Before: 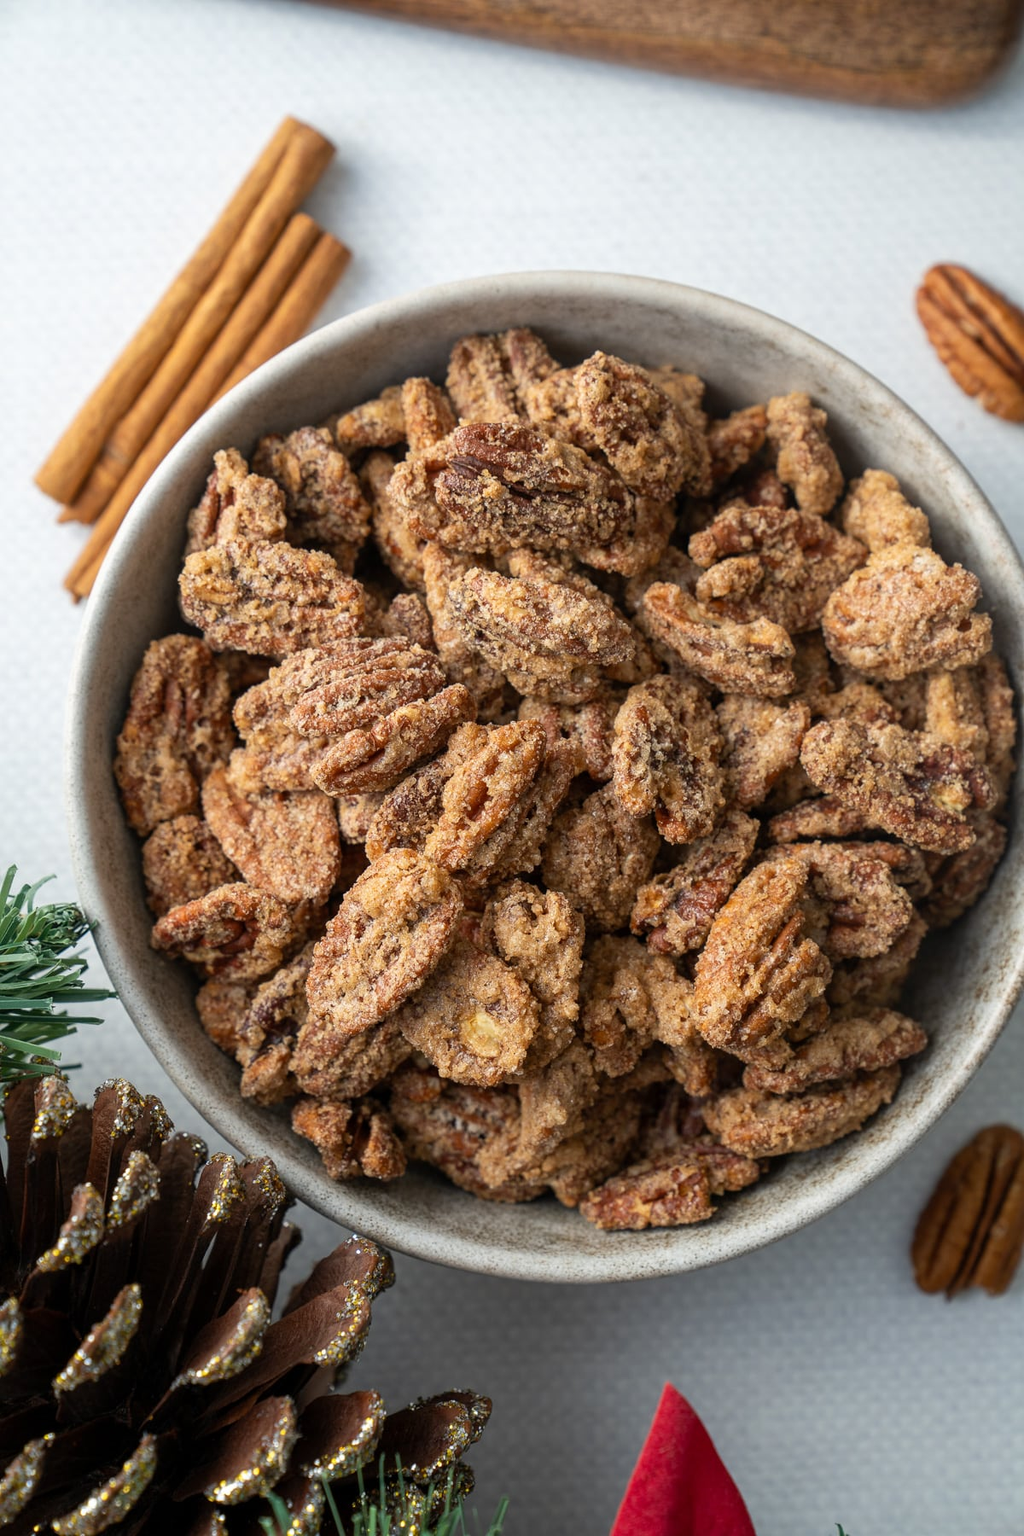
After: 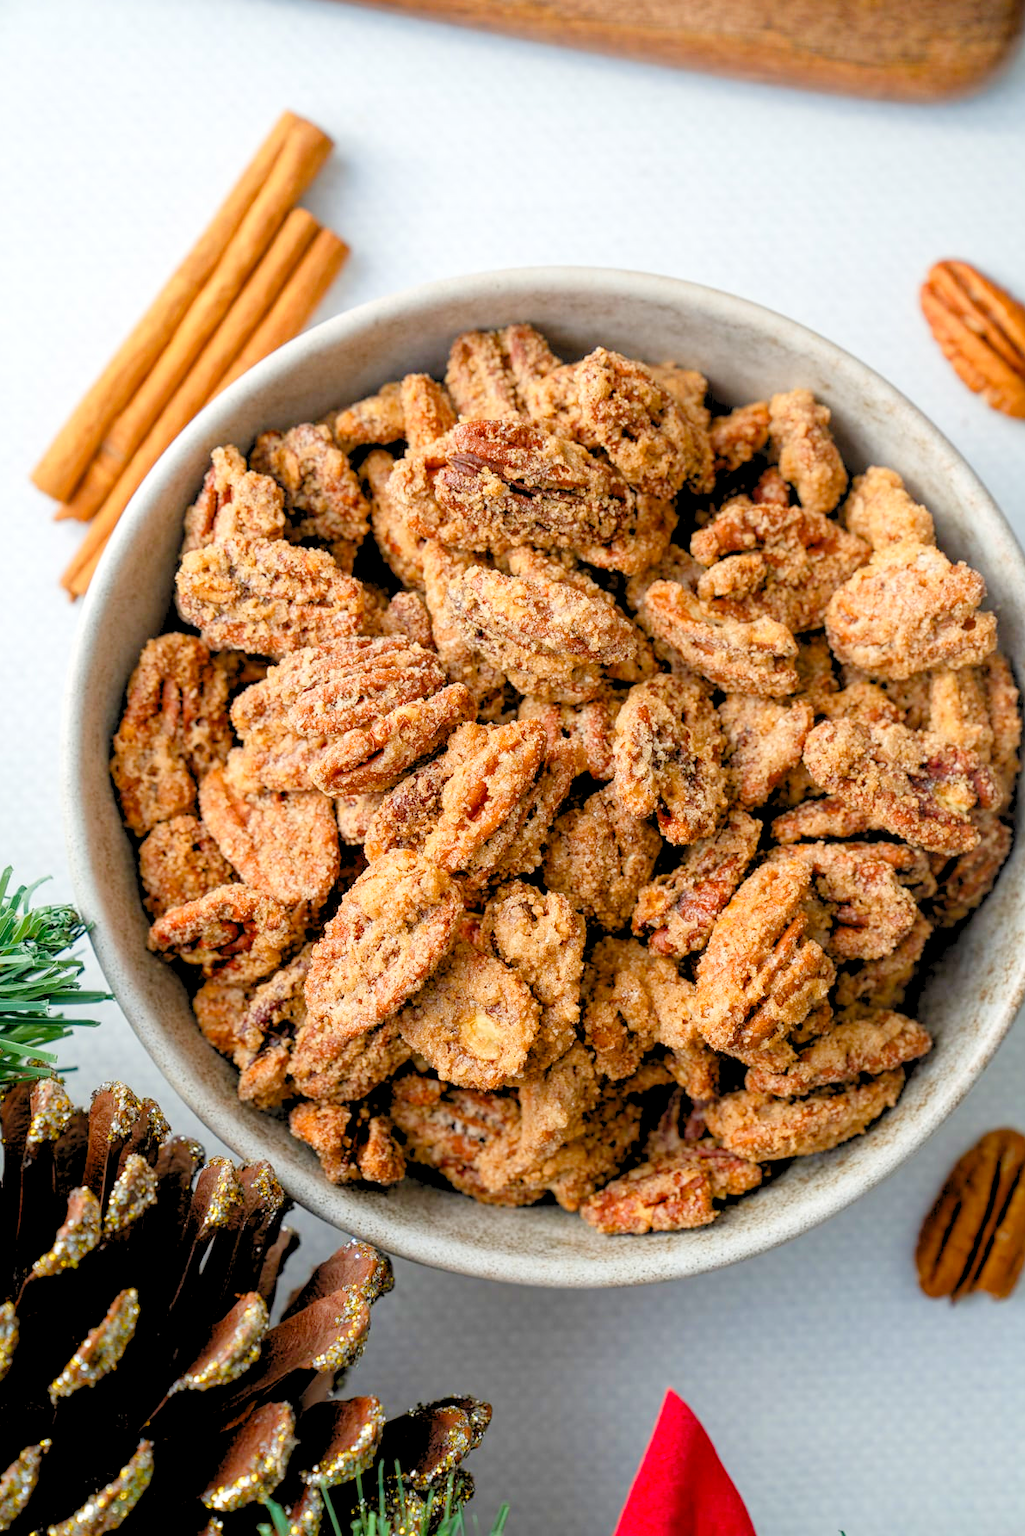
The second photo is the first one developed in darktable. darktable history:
color balance rgb: perceptual saturation grading › global saturation 20%, perceptual saturation grading › highlights -25%, perceptual saturation grading › shadows 25%
crop: left 0.434%, top 0.485%, right 0.244%, bottom 0.386%
levels: levels [0.072, 0.414, 0.976]
